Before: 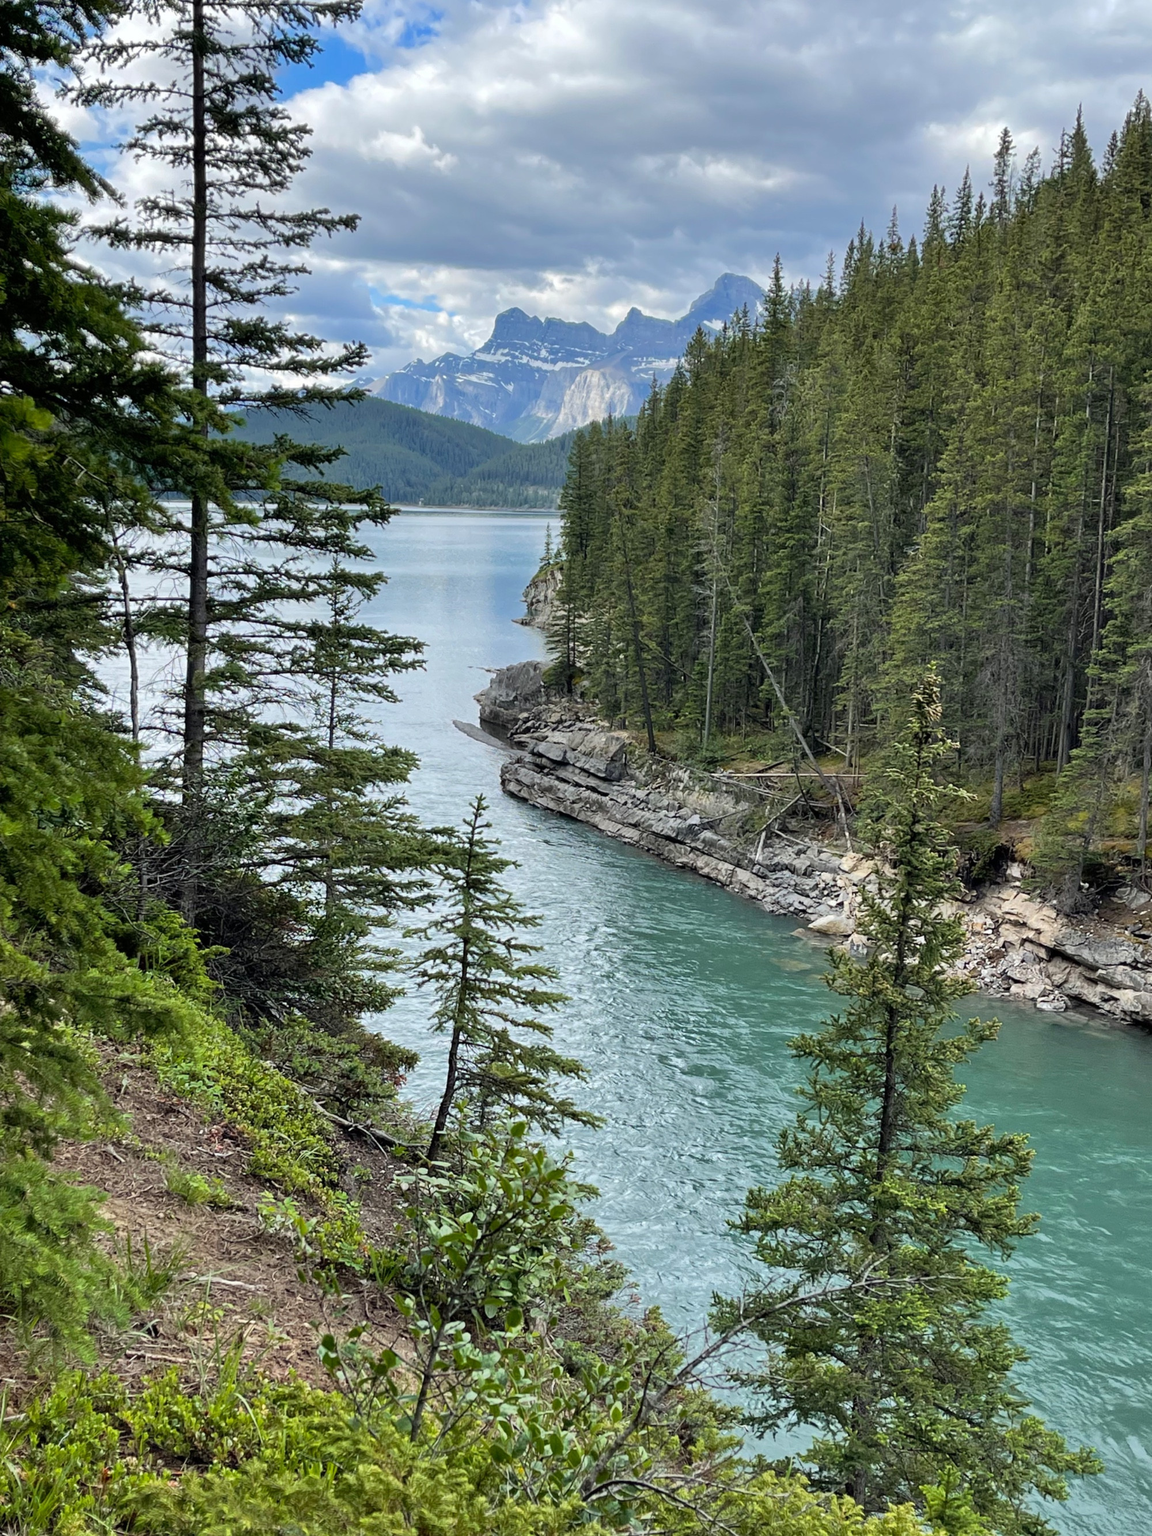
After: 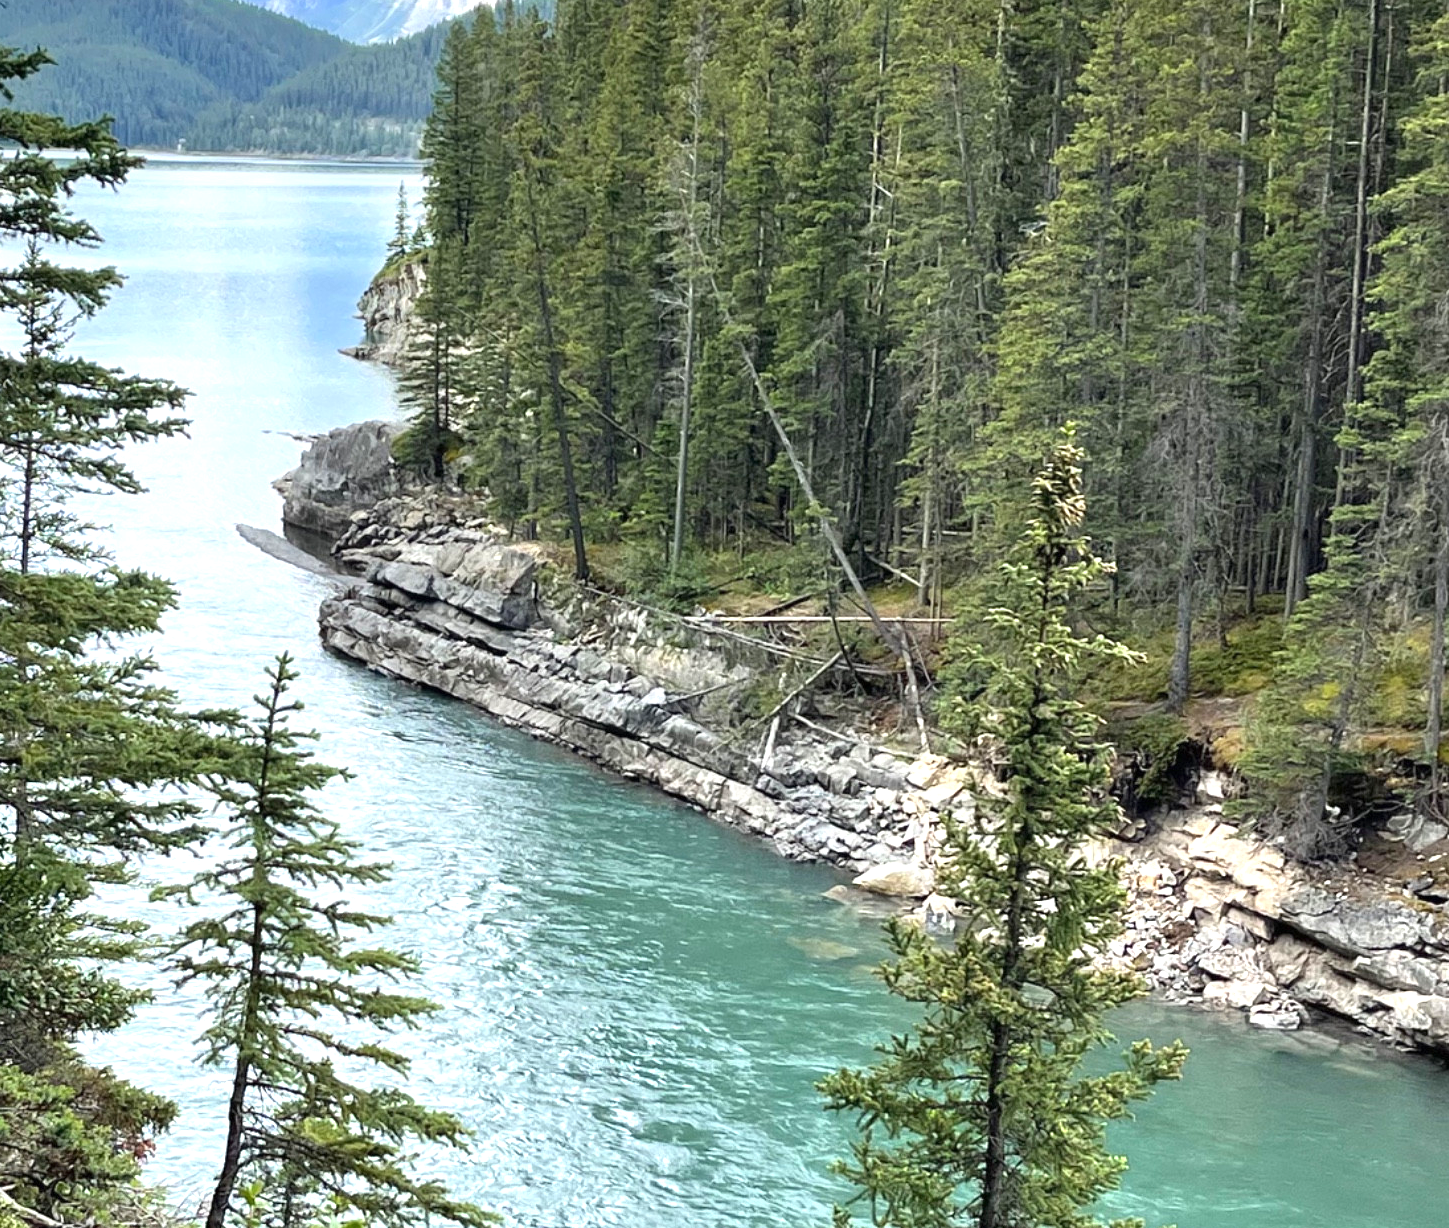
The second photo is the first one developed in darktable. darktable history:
crop and rotate: left 27.502%, top 27.255%, bottom 26.673%
exposure: black level correction 0, exposure 0.889 EV, compensate exposure bias true, compensate highlight preservation false
